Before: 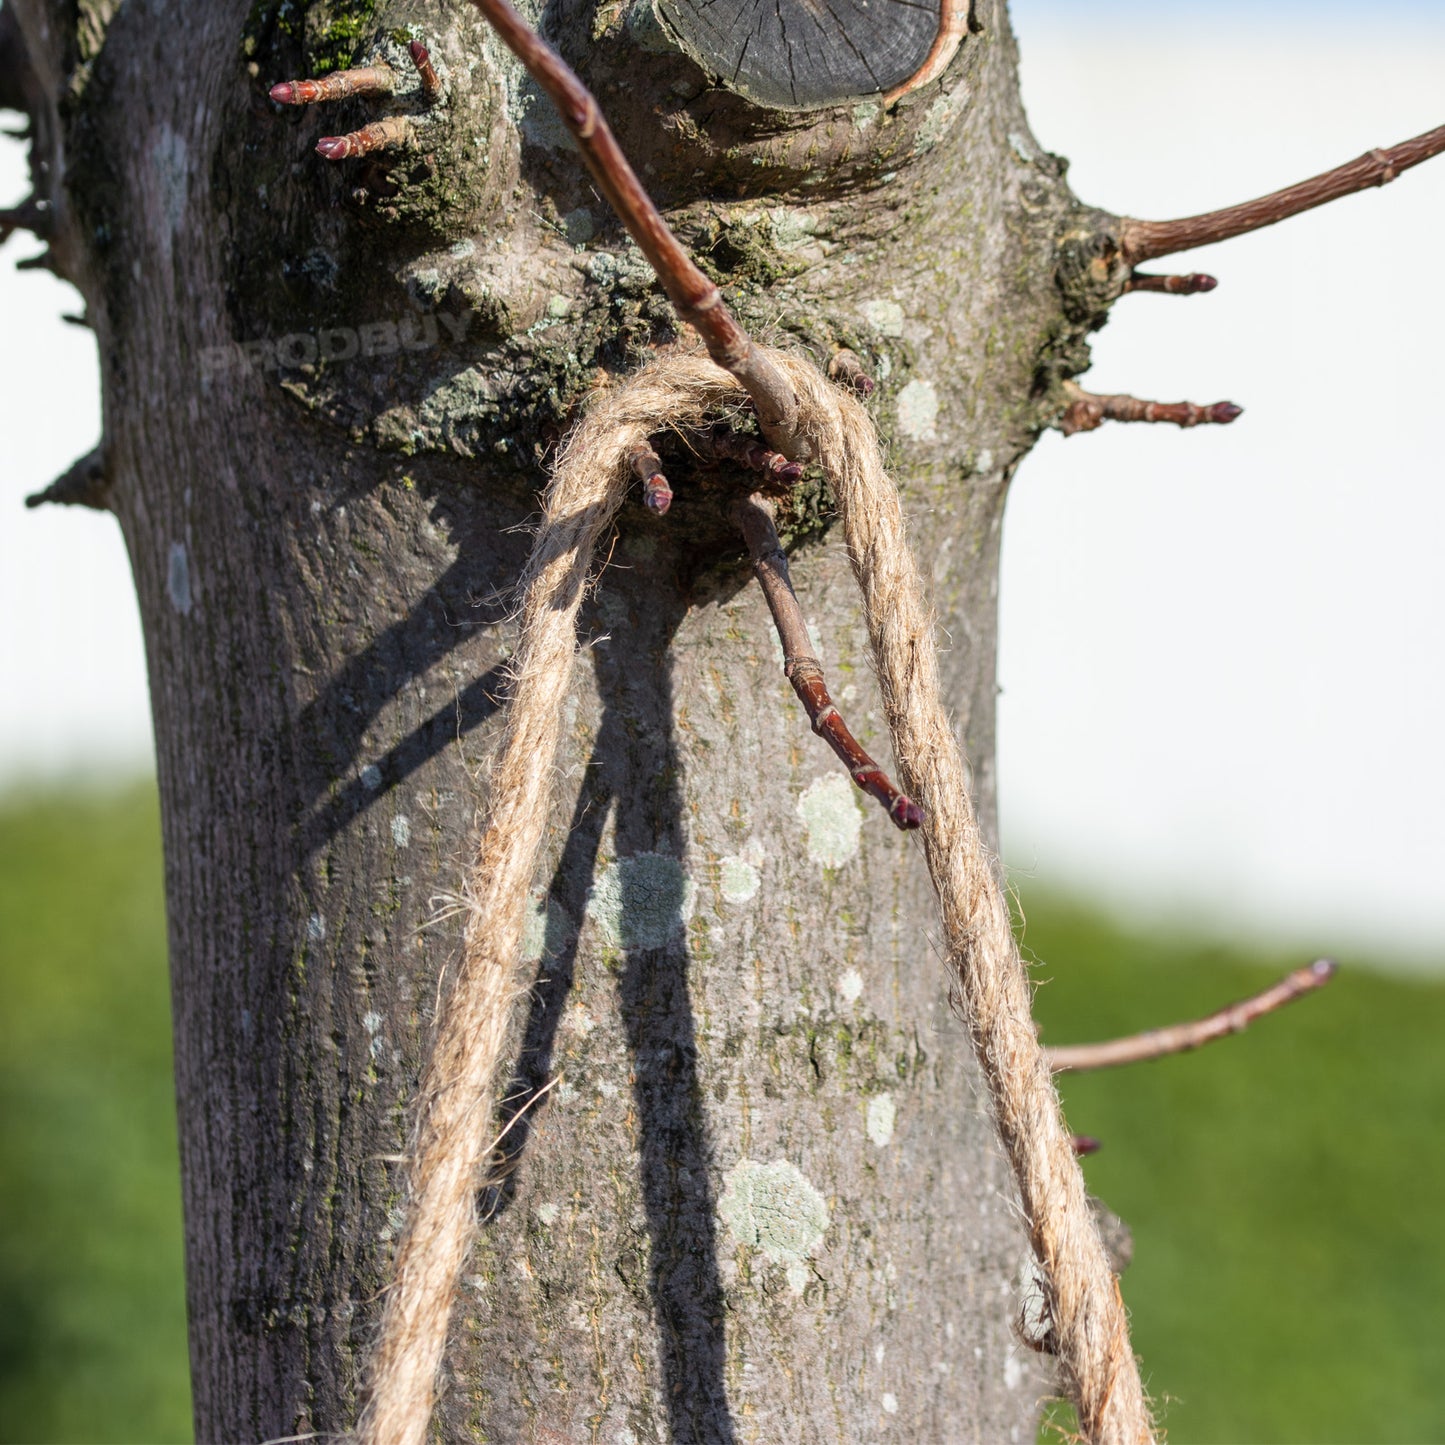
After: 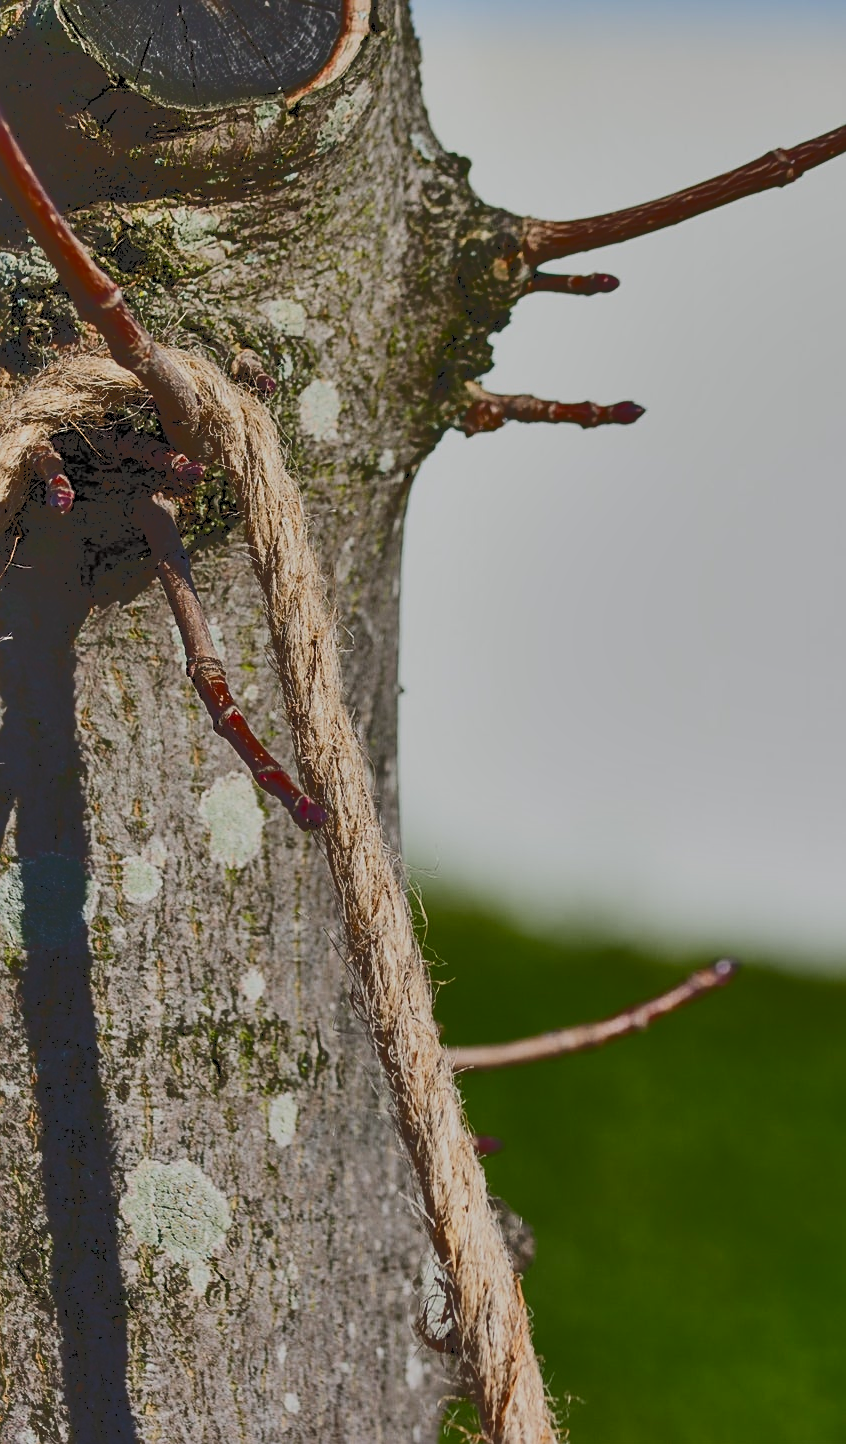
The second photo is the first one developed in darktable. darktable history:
shadows and highlights: low approximation 0.01, soften with gaussian
sharpen: amount 0.494
color balance rgb: perceptual saturation grading › global saturation -1.791%, perceptual saturation grading › highlights -7.65%, perceptual saturation grading › mid-tones 8.234%, perceptual saturation grading › shadows 3.563%, global vibrance 14.467%
exposure: black level correction 0, exposure -0.834 EV, compensate exposure bias true, compensate highlight preservation false
tone curve: curves: ch0 [(0, 0) (0.003, 0.169) (0.011, 0.169) (0.025, 0.169) (0.044, 0.173) (0.069, 0.178) (0.1, 0.183) (0.136, 0.185) (0.177, 0.197) (0.224, 0.227) (0.277, 0.292) (0.335, 0.391) (0.399, 0.491) (0.468, 0.592) (0.543, 0.672) (0.623, 0.734) (0.709, 0.785) (0.801, 0.844) (0.898, 0.893) (1, 1)], color space Lab, independent channels, preserve colors none
contrast brightness saturation: brightness -0.25, saturation 0.195
crop: left 41.399%
